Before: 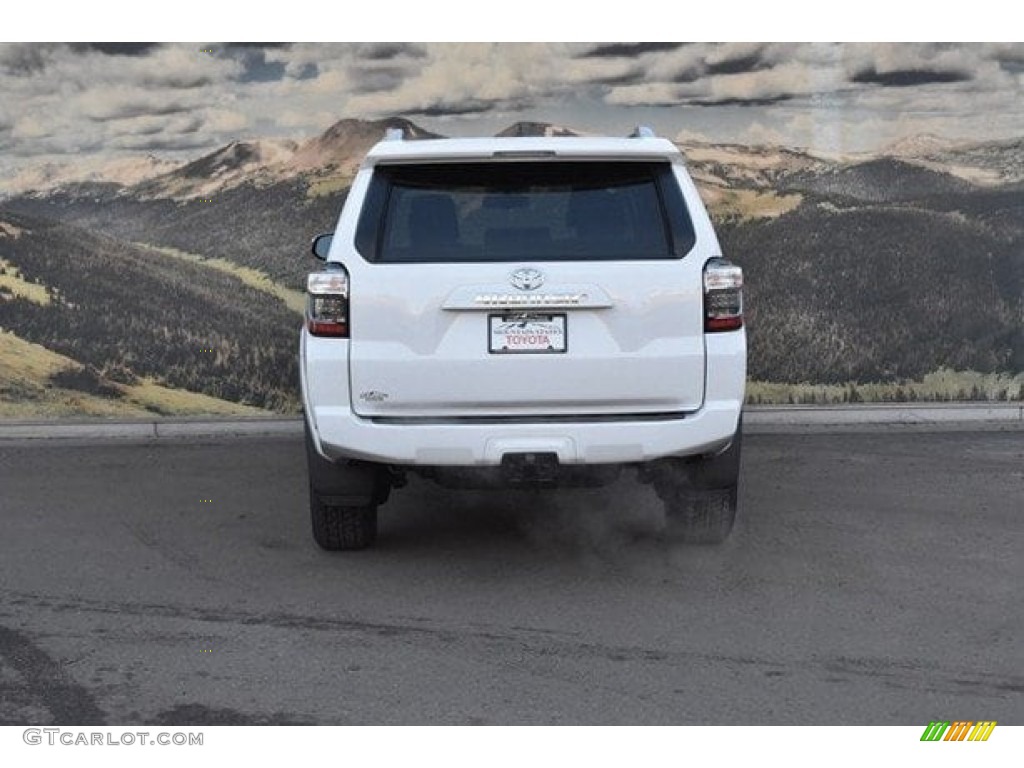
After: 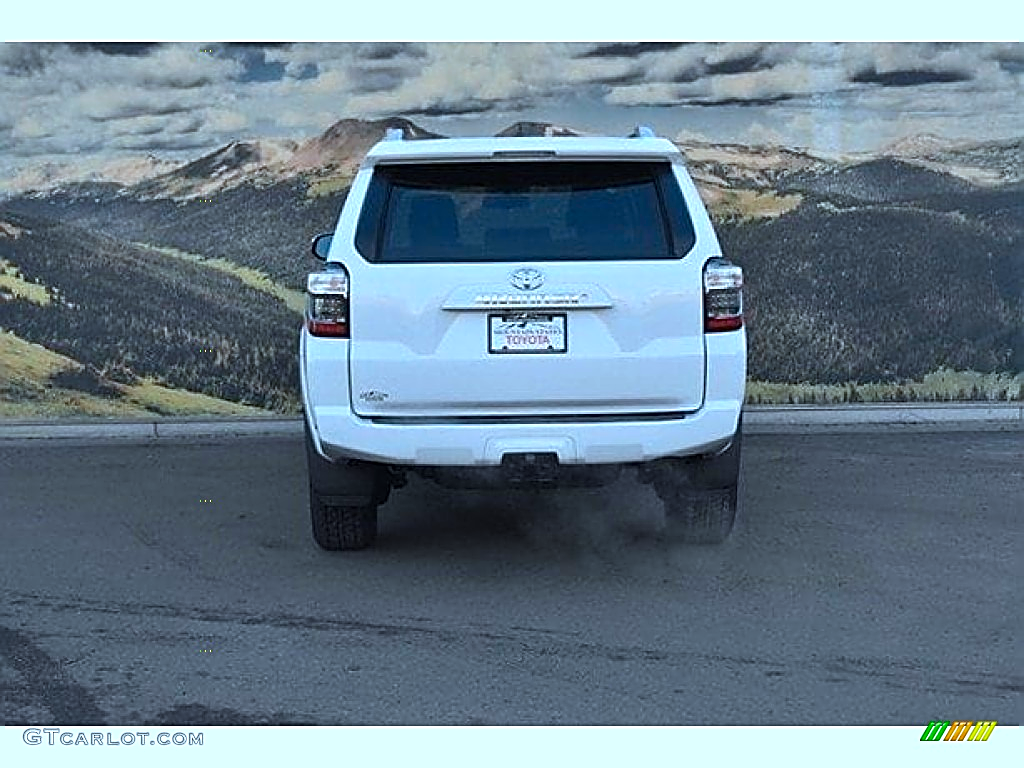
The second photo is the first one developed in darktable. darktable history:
sharpen: amount 1
contrast brightness saturation: brightness -0.02, saturation 0.35
color calibration: illuminant F (fluorescent), F source F9 (Cool White Deluxe 4150 K) – high CRI, x 0.374, y 0.373, temperature 4158.34 K
